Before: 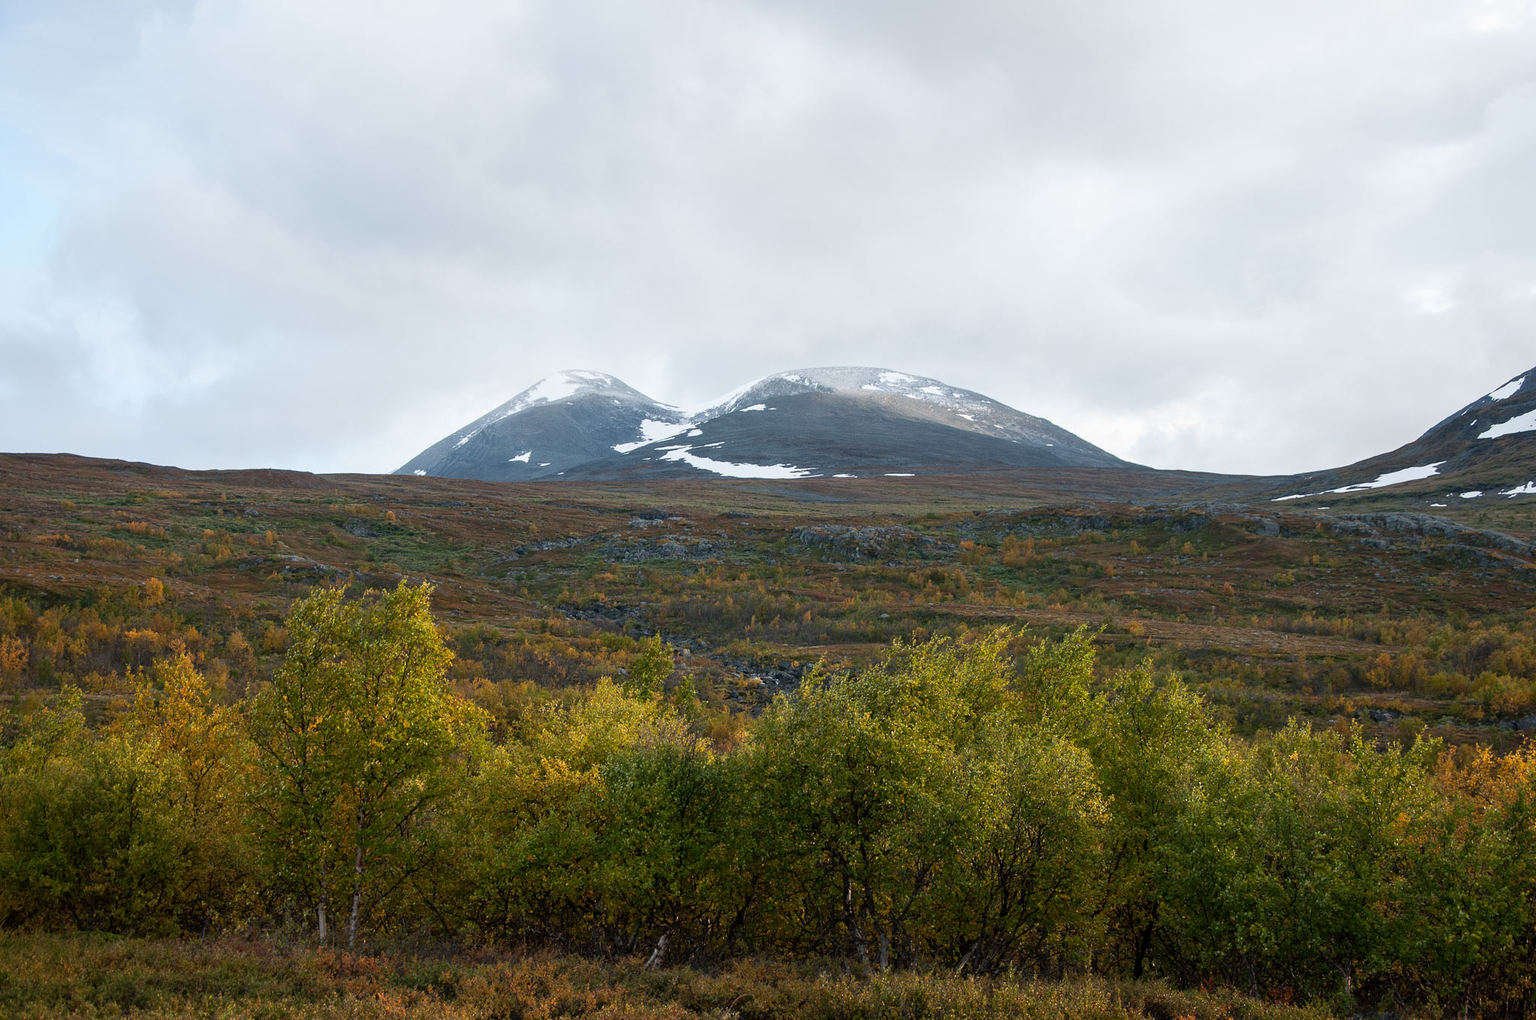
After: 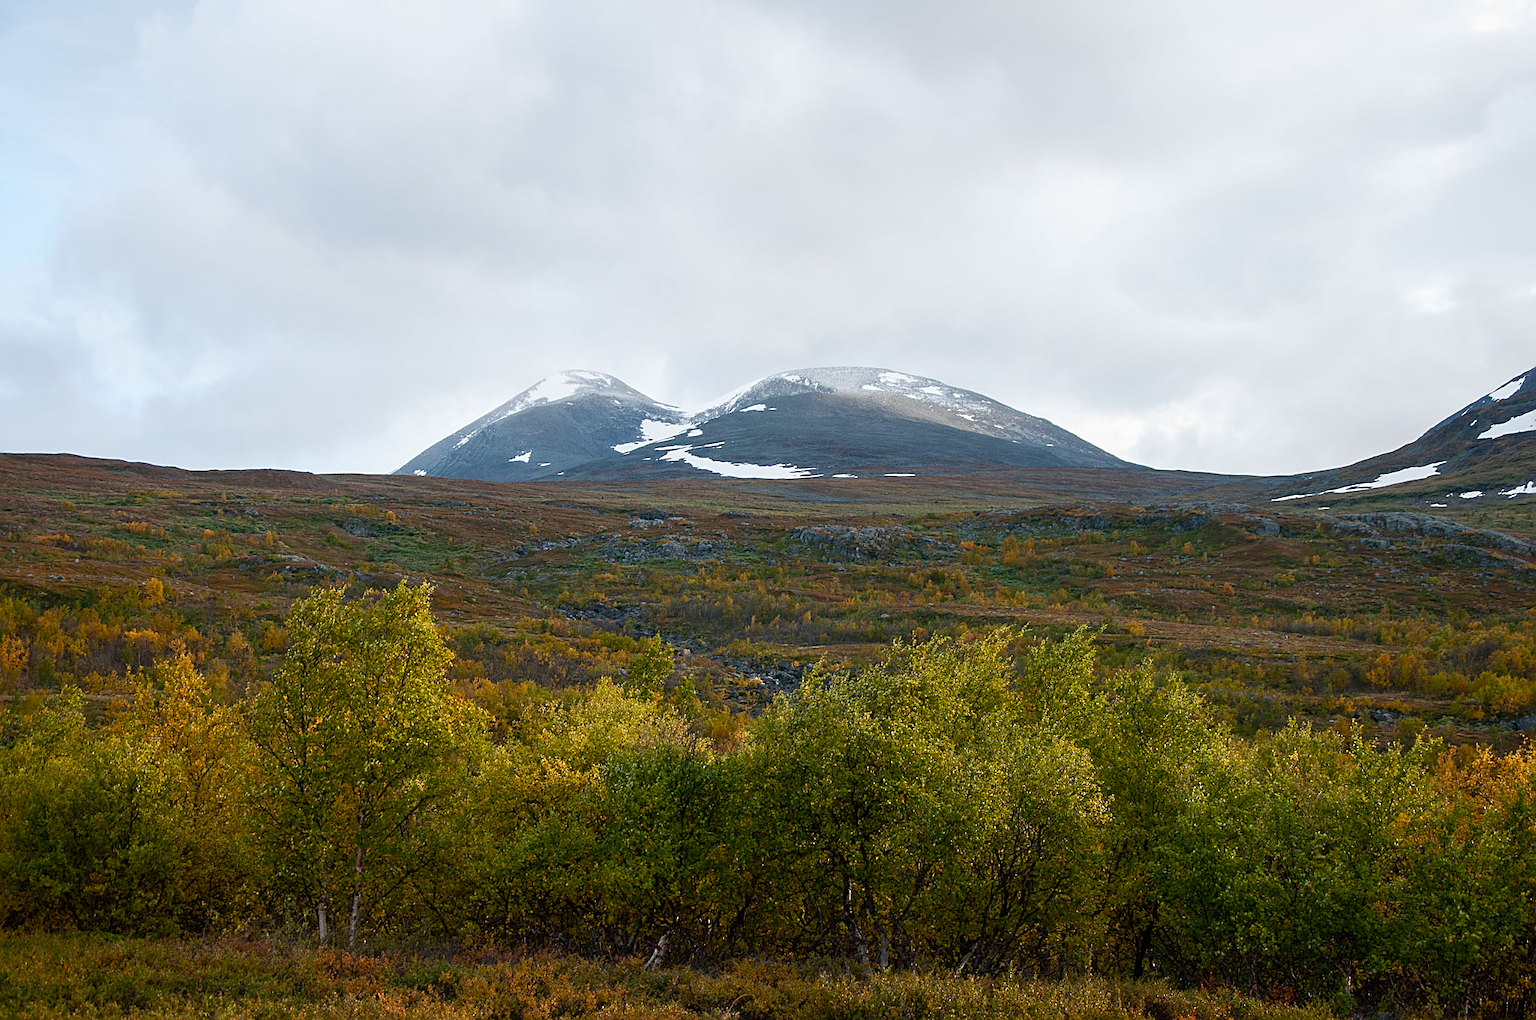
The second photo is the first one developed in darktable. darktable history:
sharpen: on, module defaults
color balance rgb: perceptual saturation grading › global saturation 20%, perceptual saturation grading › highlights -25%, perceptual saturation grading › shadows 25%
